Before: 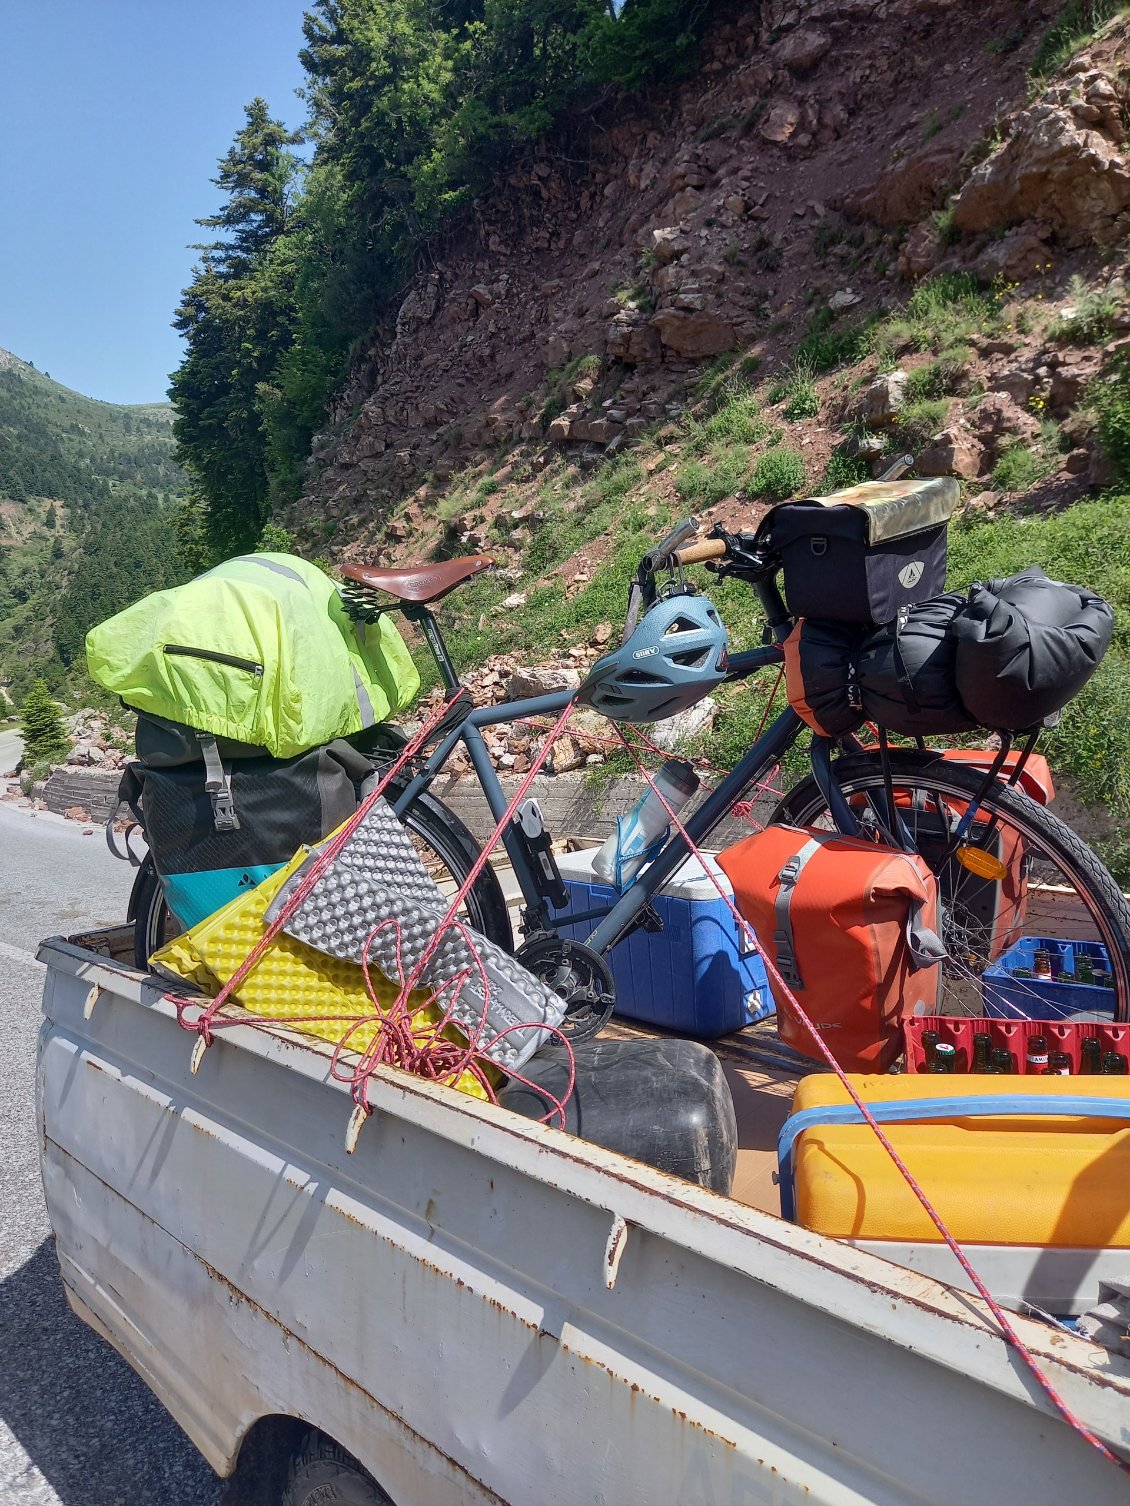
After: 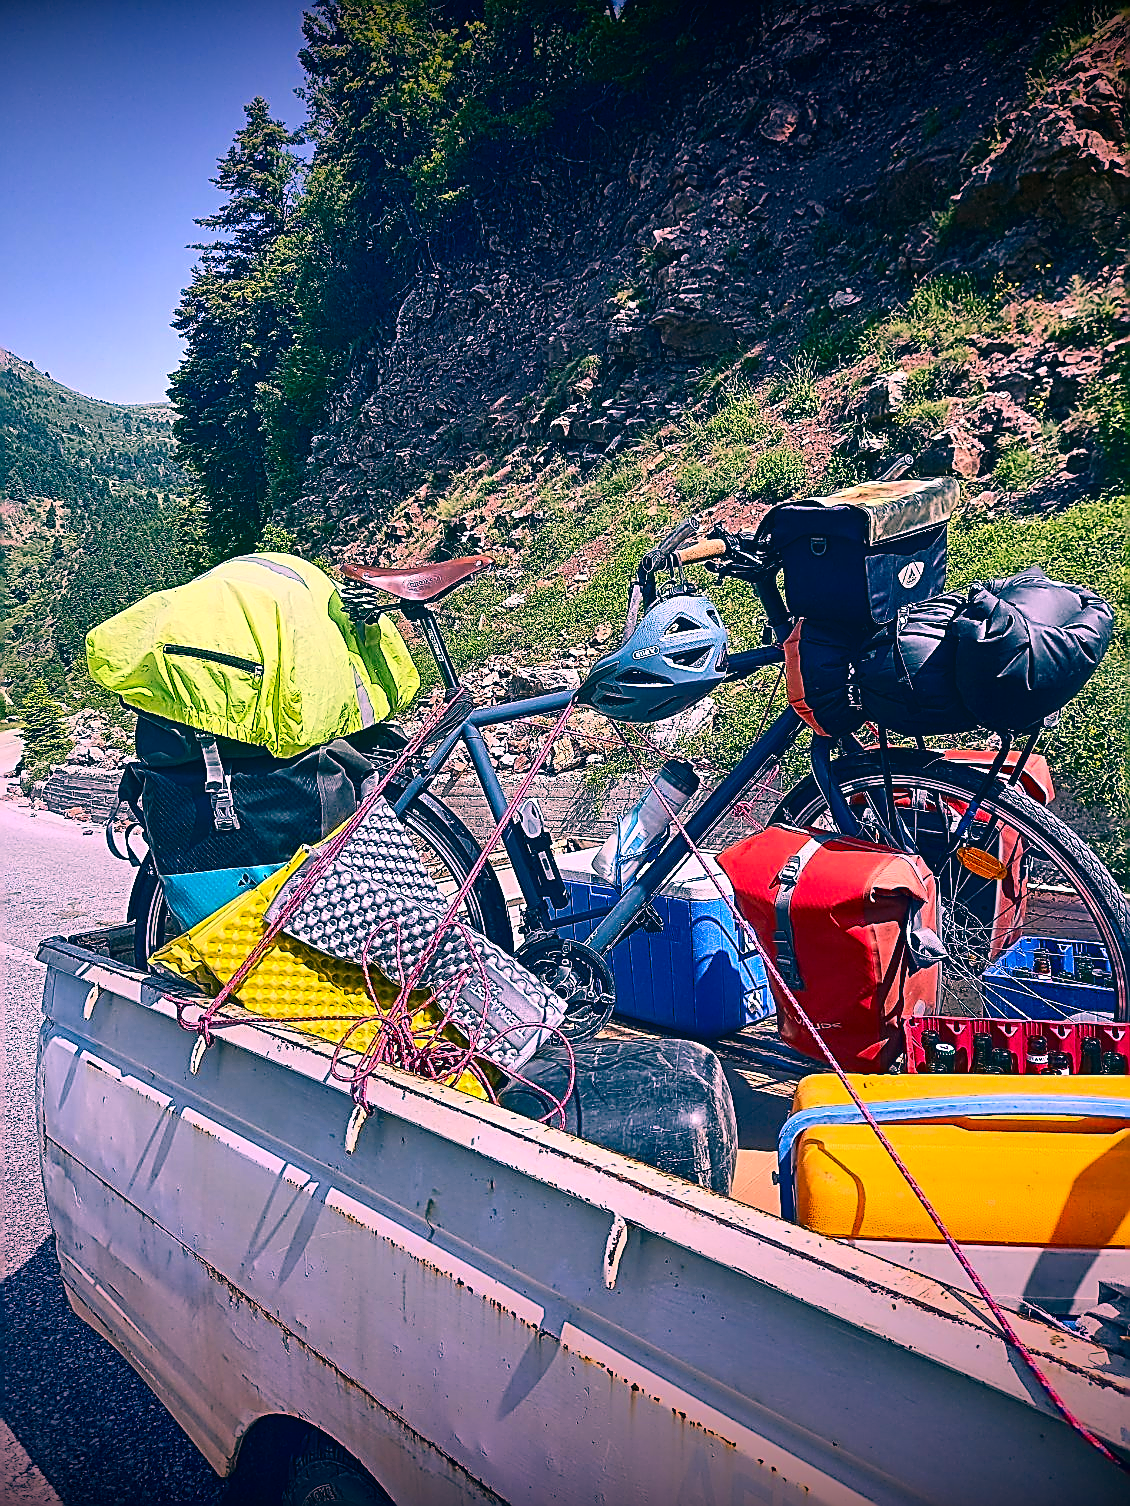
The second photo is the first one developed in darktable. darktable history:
contrast brightness saturation: contrast 0.28
levels: mode automatic, black 0.023%, white 99.97%, levels [0.062, 0.494, 0.925]
color correction: highlights a* 17.03, highlights b* 0.205, shadows a* -15.38, shadows b* -14.56, saturation 1.5
sharpen: amount 2
vignetting: fall-off start 98.29%, fall-off radius 100%, brightness -1, saturation 0.5, width/height ratio 1.428
